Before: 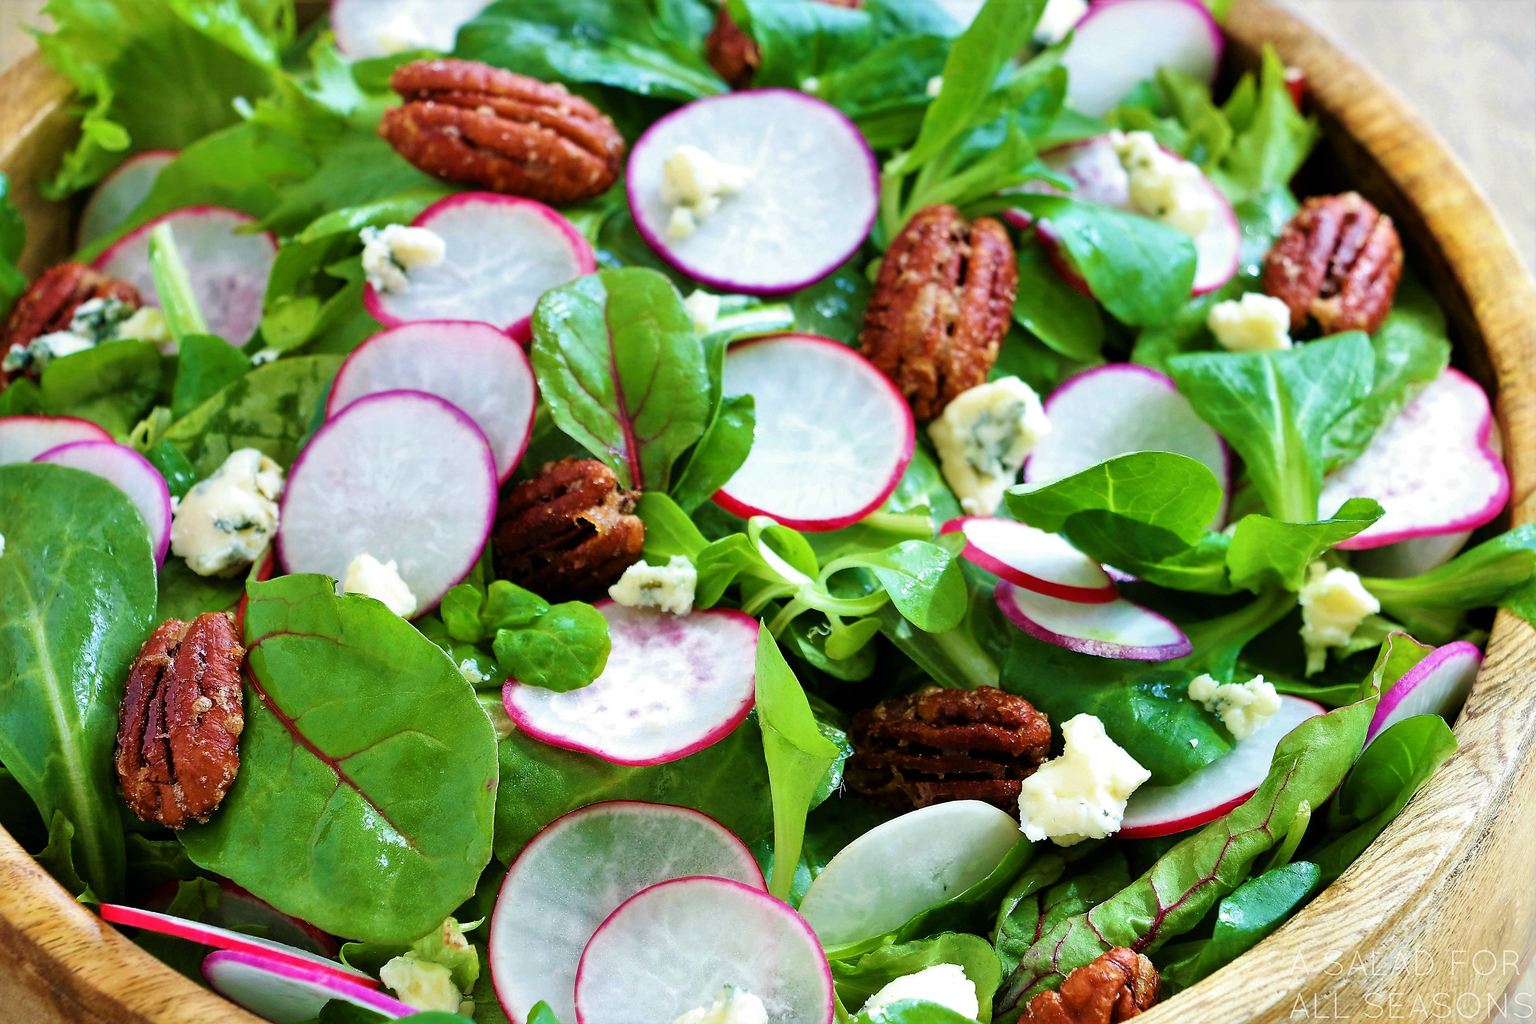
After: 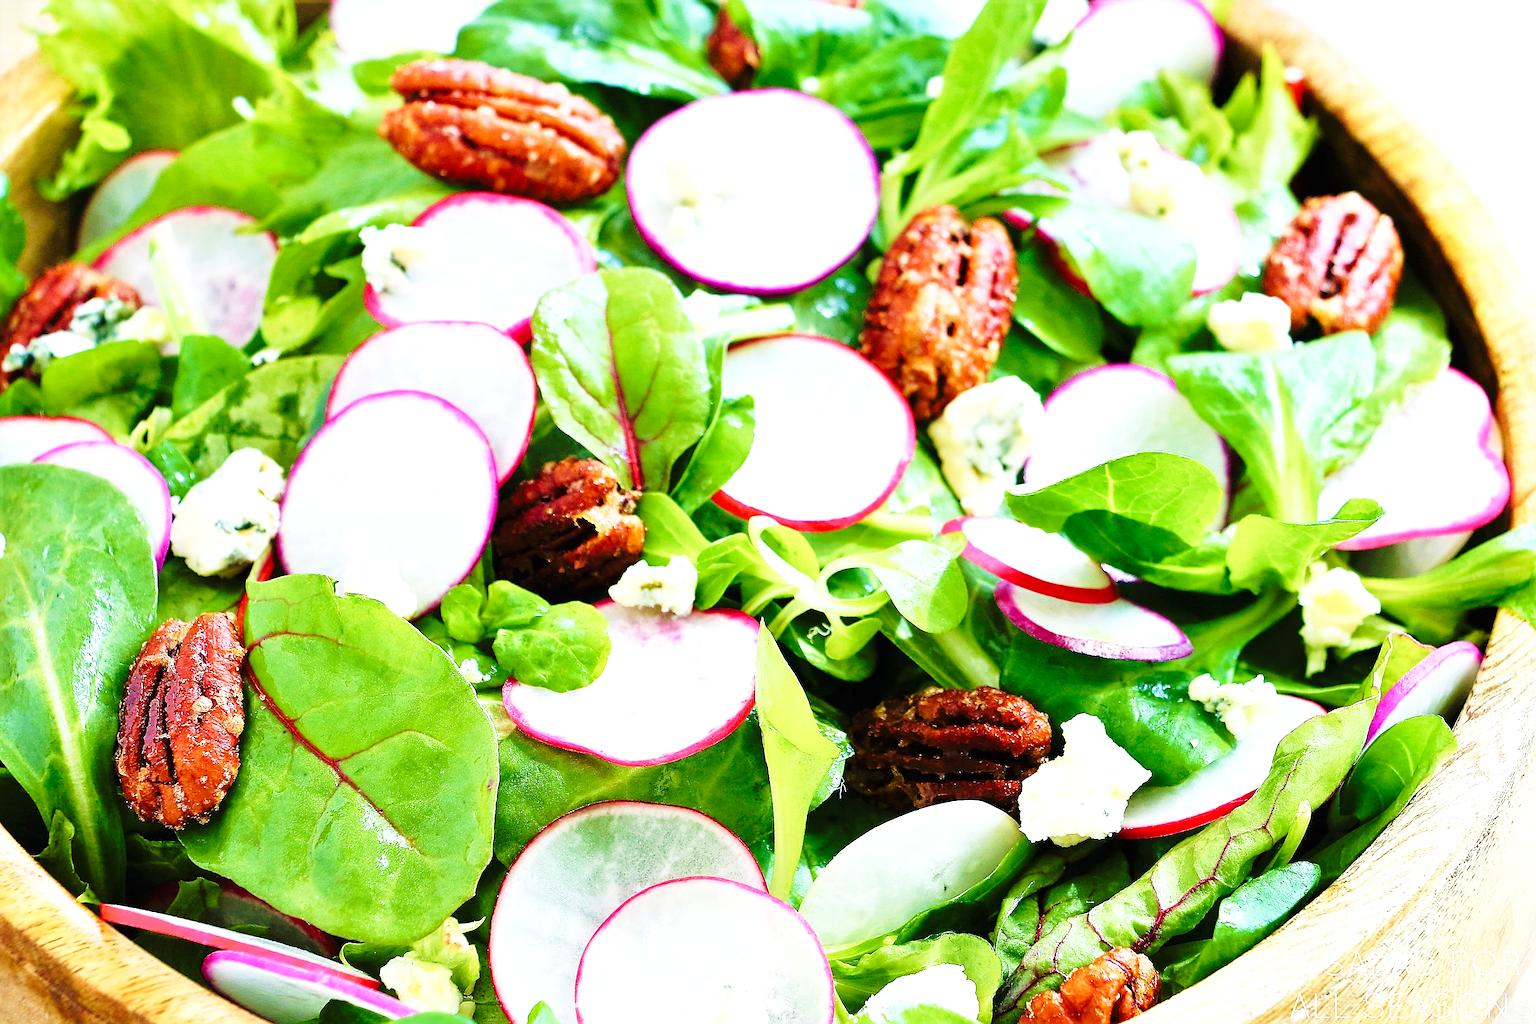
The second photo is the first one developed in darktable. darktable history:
sharpen: on, module defaults
exposure: black level correction 0, exposure 0.701 EV, compensate highlight preservation false
base curve: curves: ch0 [(0, 0) (0.028, 0.03) (0.121, 0.232) (0.46, 0.748) (0.859, 0.968) (1, 1)], preserve colors none
